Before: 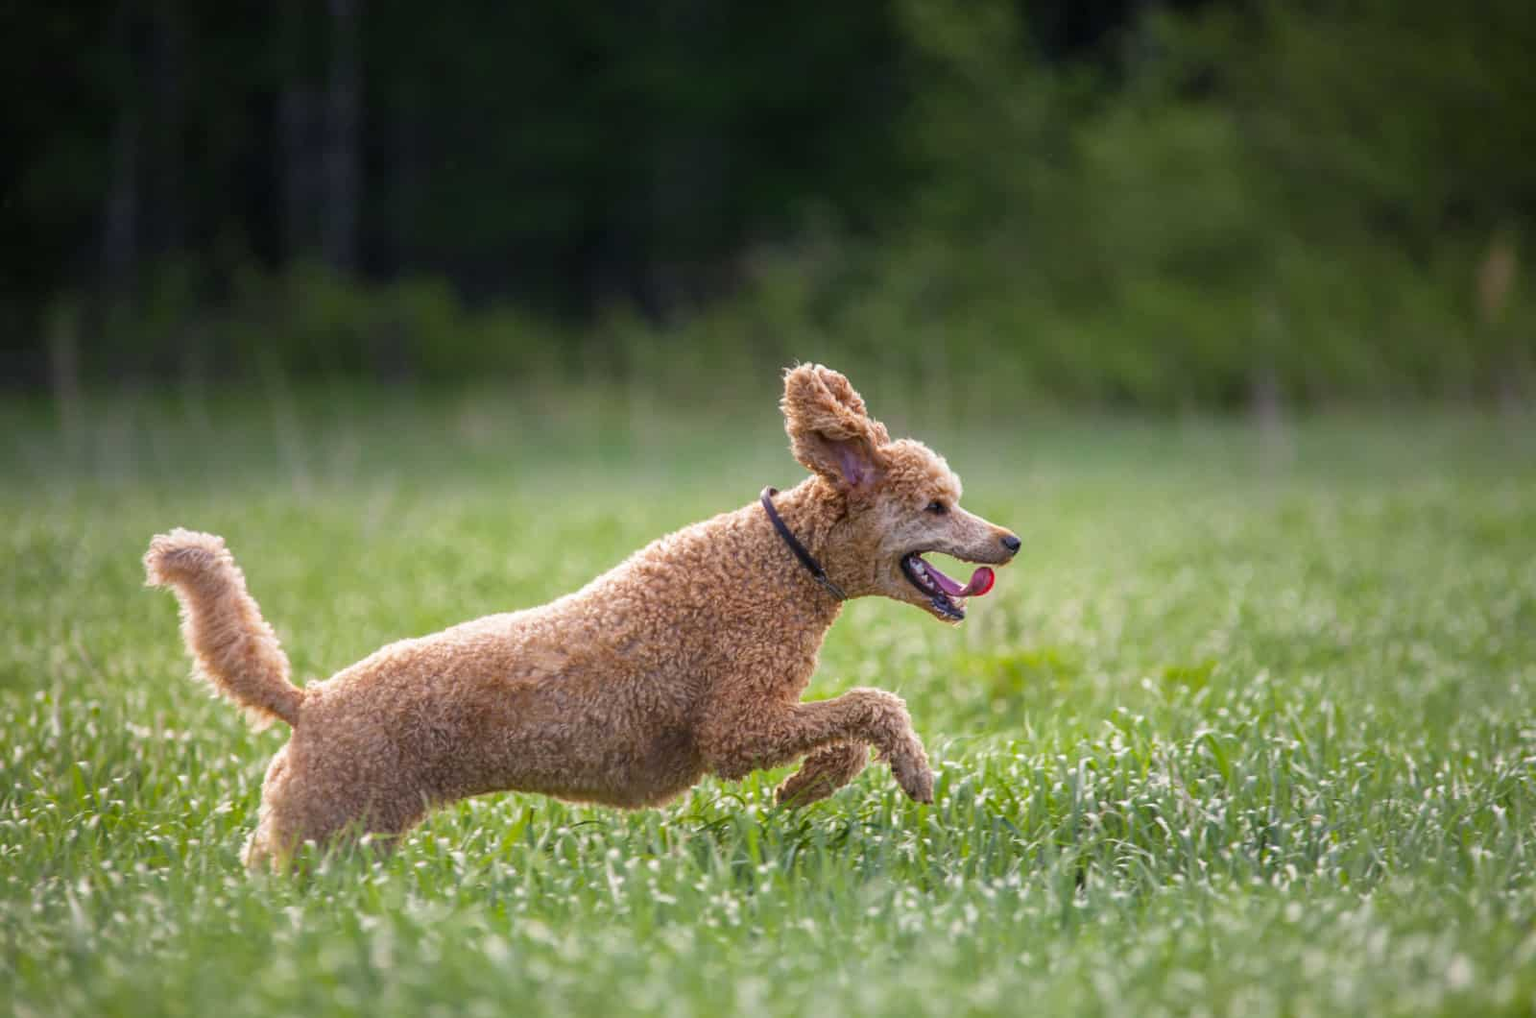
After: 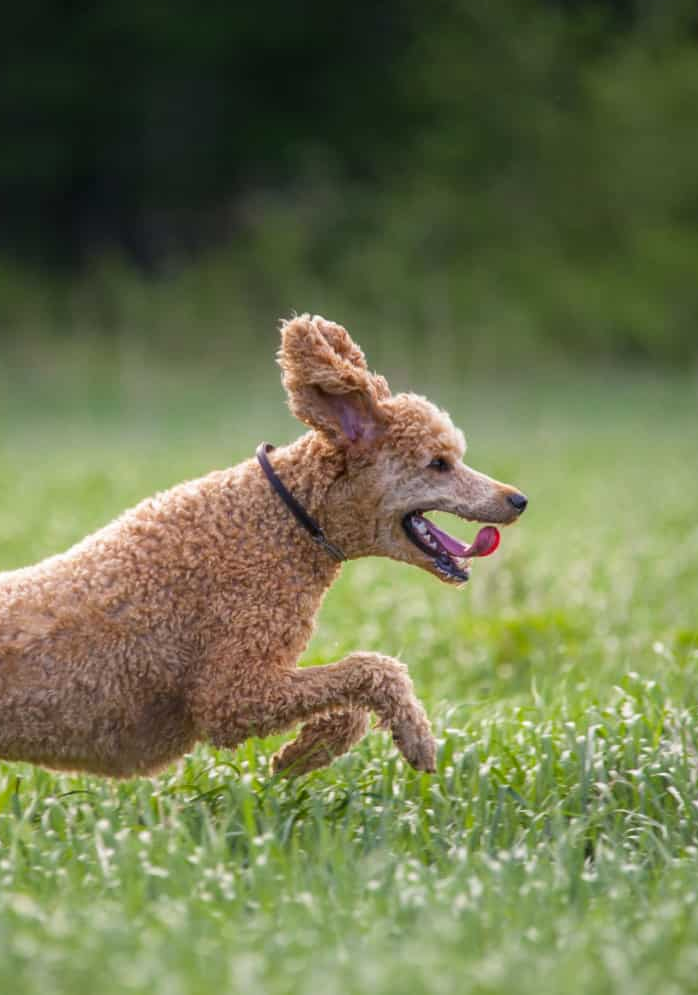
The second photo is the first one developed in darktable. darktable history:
crop: left 33.556%, top 6.069%, right 22.778%
